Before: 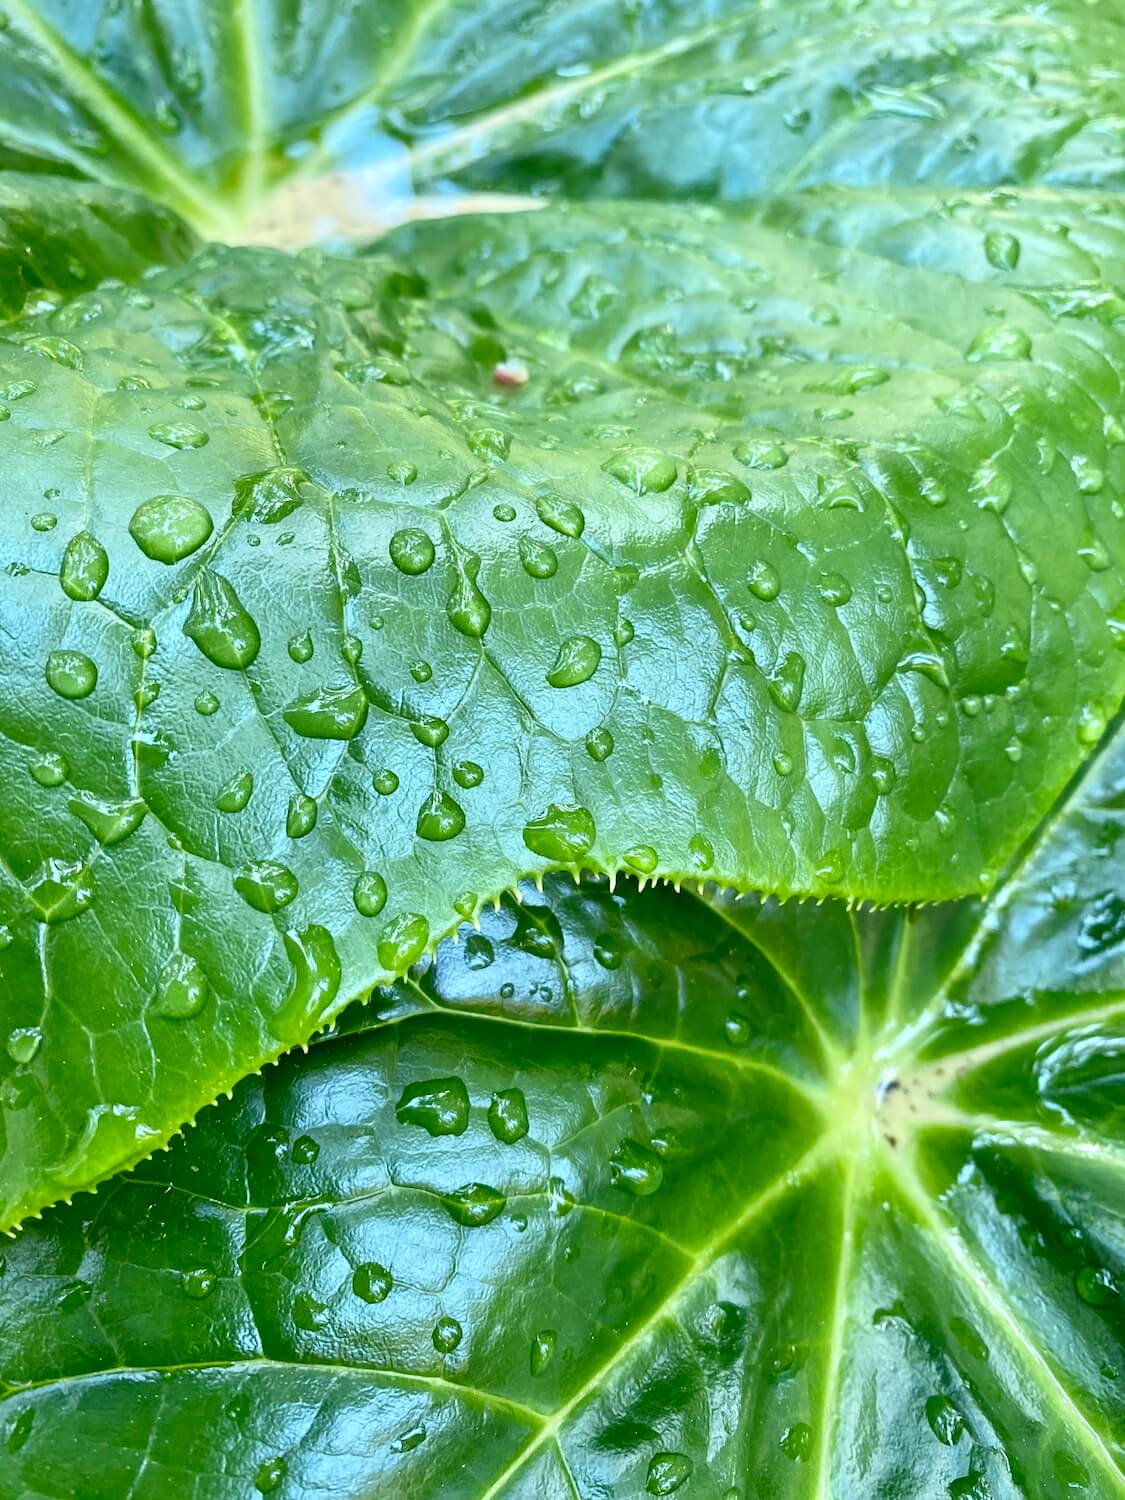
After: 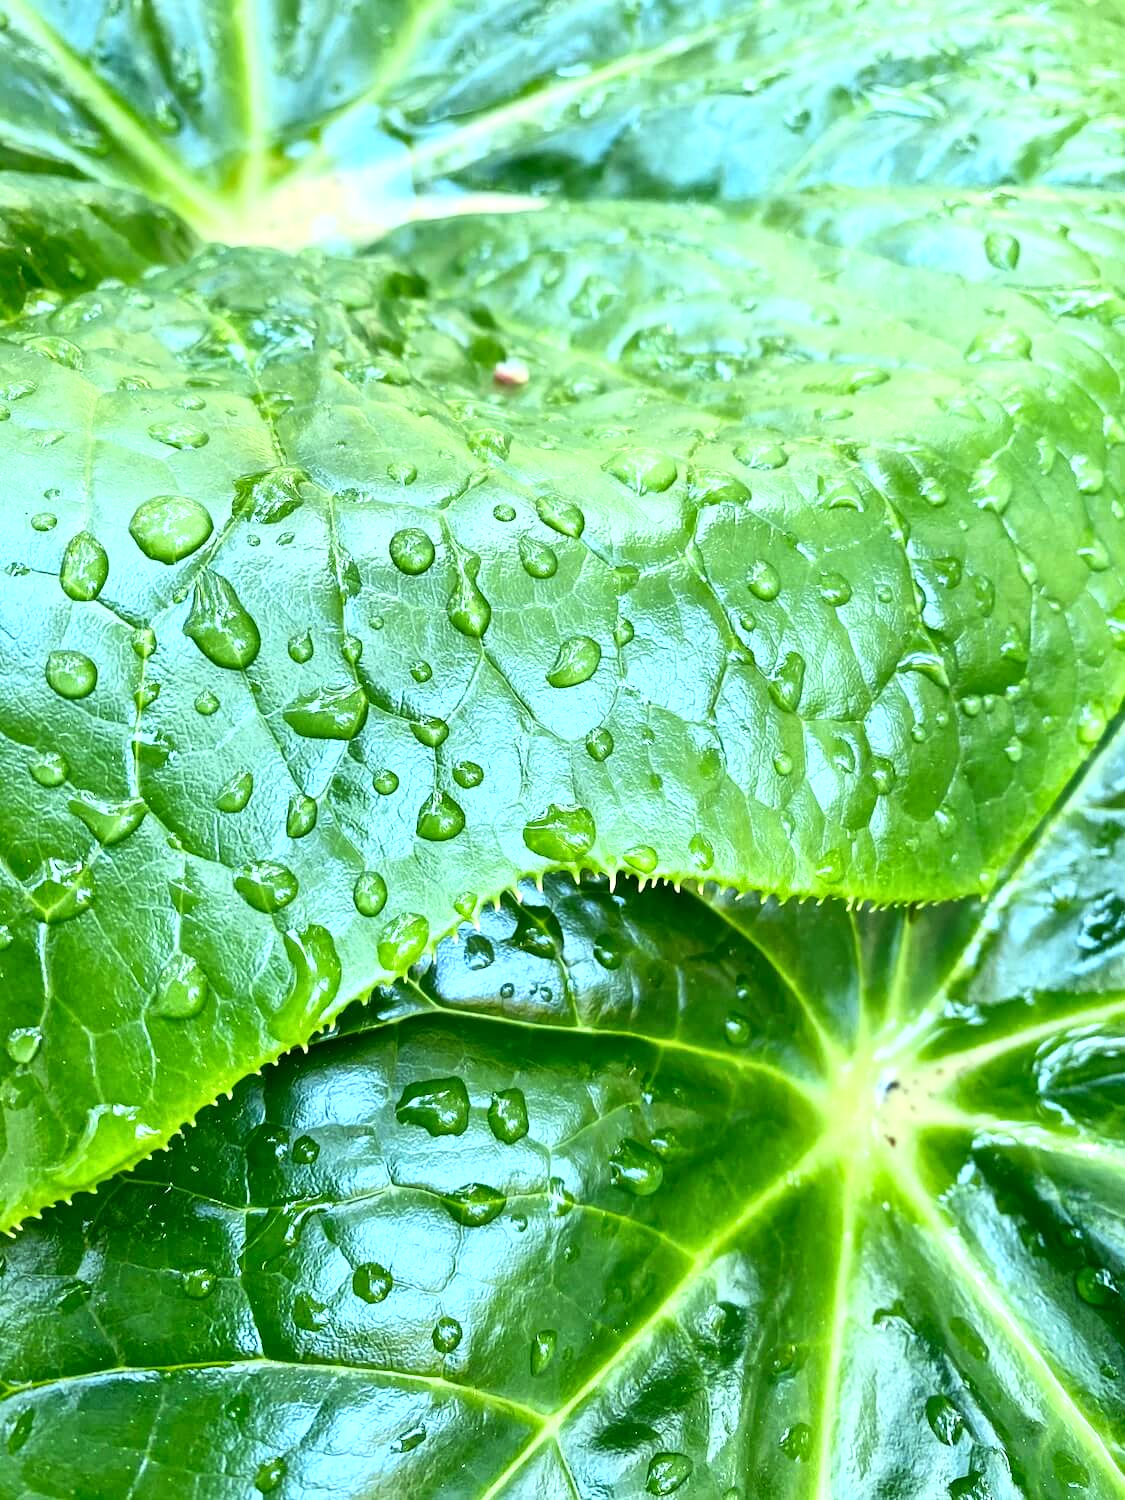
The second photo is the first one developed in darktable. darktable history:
local contrast: mode bilateral grid, contrast 10, coarseness 25, detail 115%, midtone range 0.2
base curve: curves: ch0 [(0, 0) (0.666, 0.806) (1, 1)]
tone equalizer: -8 EV -0.417 EV, -7 EV -0.389 EV, -6 EV -0.333 EV, -5 EV -0.222 EV, -3 EV 0.222 EV, -2 EV 0.333 EV, -1 EV 0.389 EV, +0 EV 0.417 EV, edges refinement/feathering 500, mask exposure compensation -1.57 EV, preserve details no
